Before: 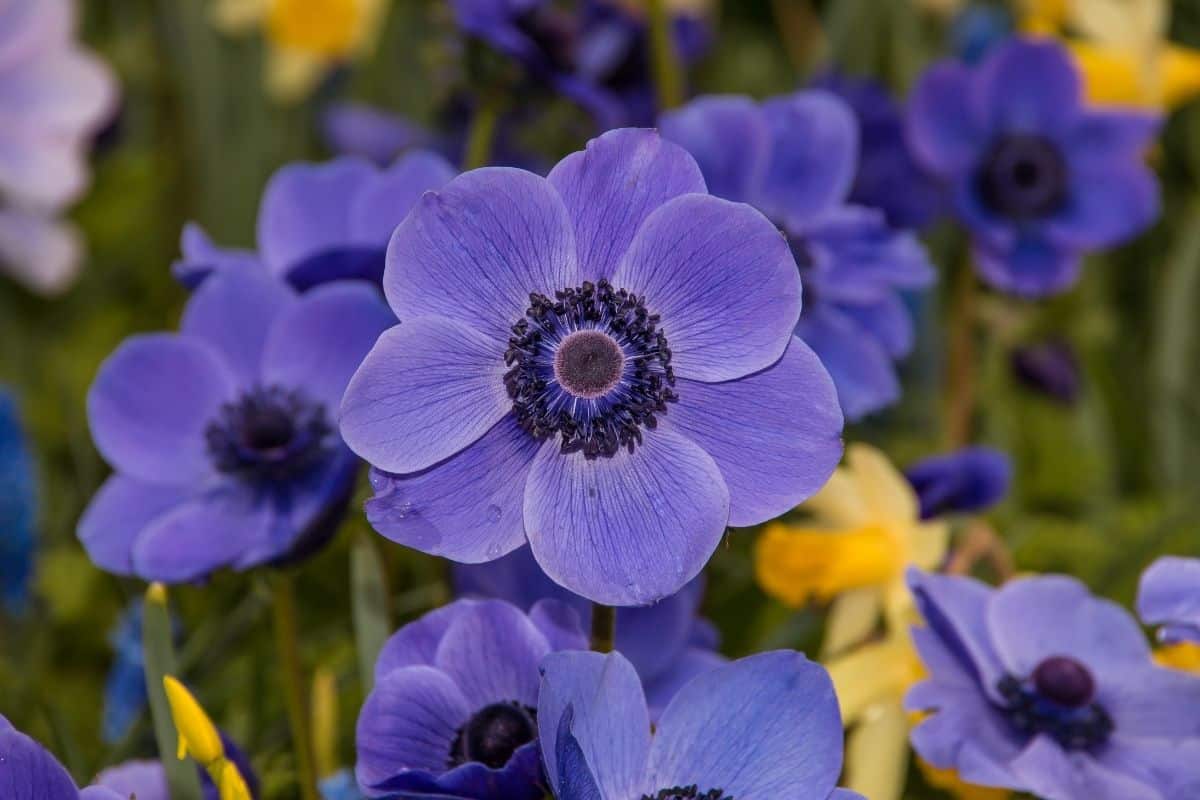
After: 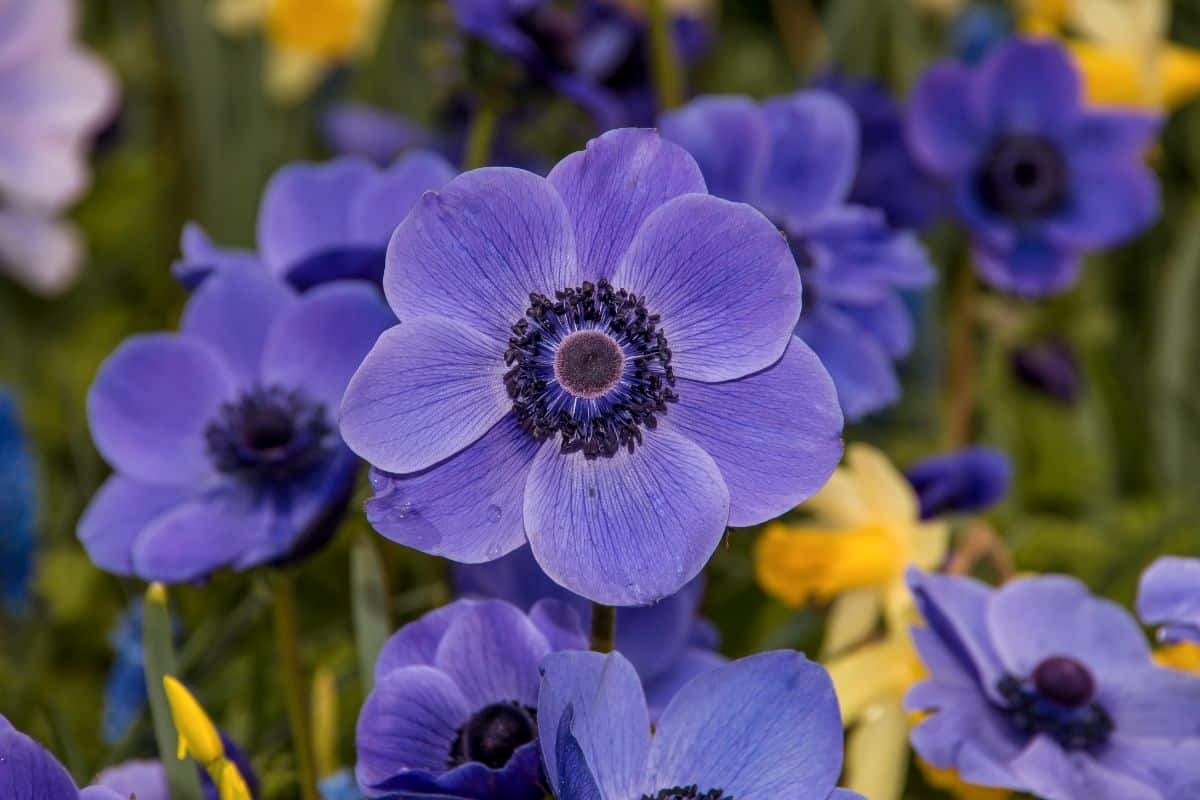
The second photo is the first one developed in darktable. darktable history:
local contrast: highlights 106%, shadows 101%, detail 119%, midtone range 0.2
